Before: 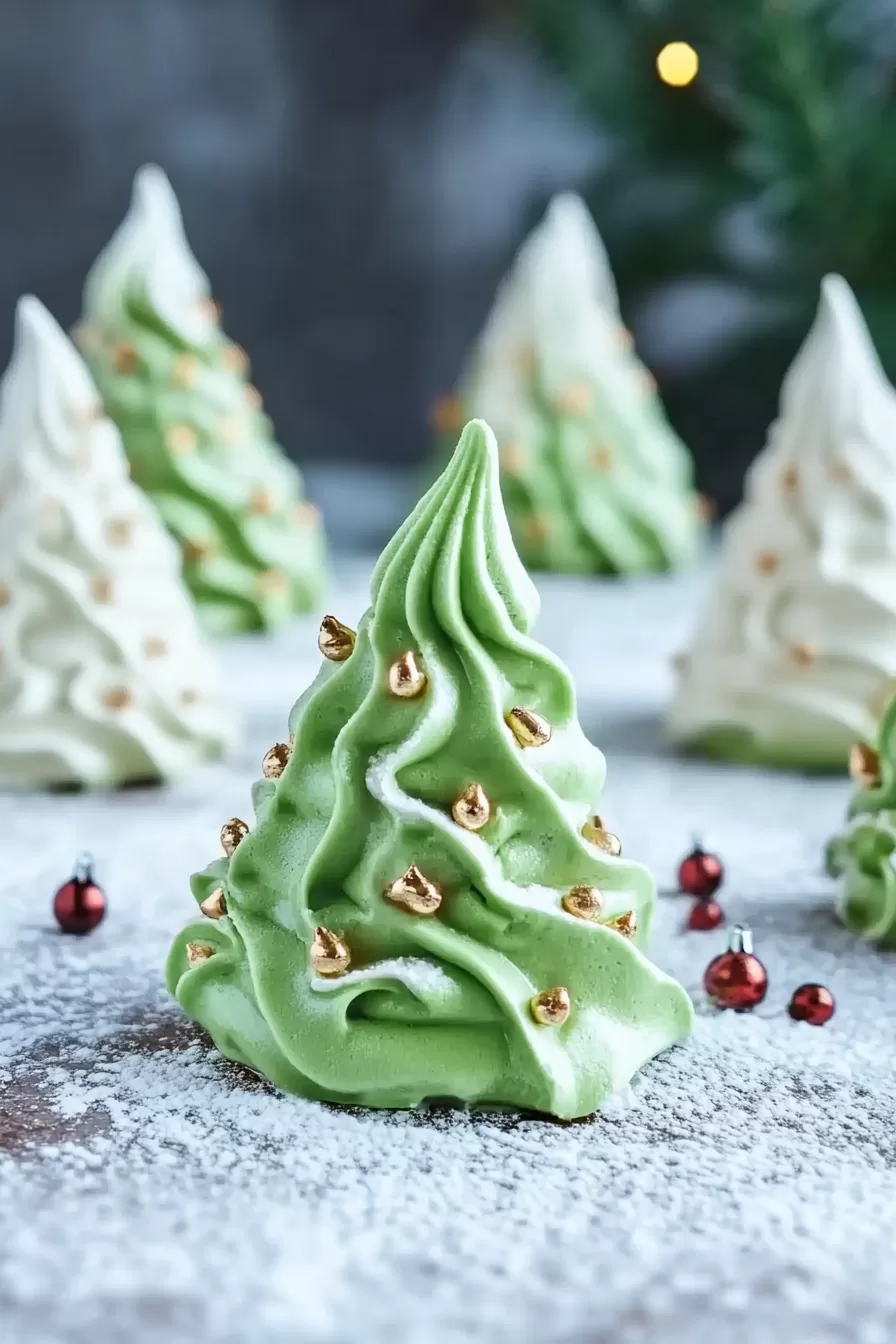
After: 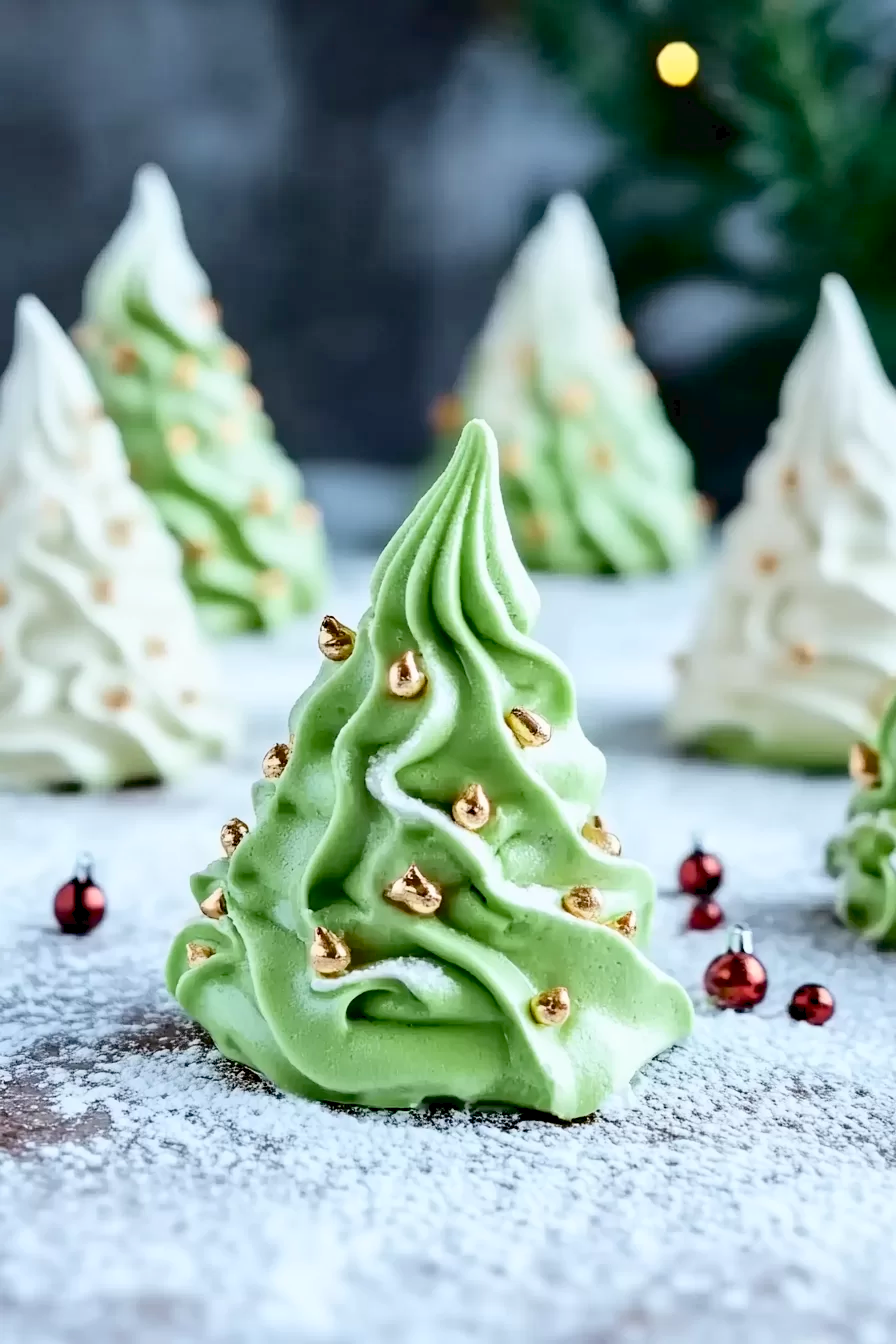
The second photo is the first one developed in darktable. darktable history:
tone curve: curves: ch0 [(0, 0) (0.003, 0.031) (0.011, 0.031) (0.025, 0.03) (0.044, 0.035) (0.069, 0.054) (0.1, 0.081) (0.136, 0.11) (0.177, 0.147) (0.224, 0.209) (0.277, 0.283) (0.335, 0.369) (0.399, 0.44) (0.468, 0.517) (0.543, 0.601) (0.623, 0.684) (0.709, 0.766) (0.801, 0.846) (0.898, 0.927) (1, 1)], color space Lab, independent channels, preserve colors none
color balance rgb: global offset › luminance -1.433%, perceptual saturation grading › global saturation 0.749%, global vibrance 20%
